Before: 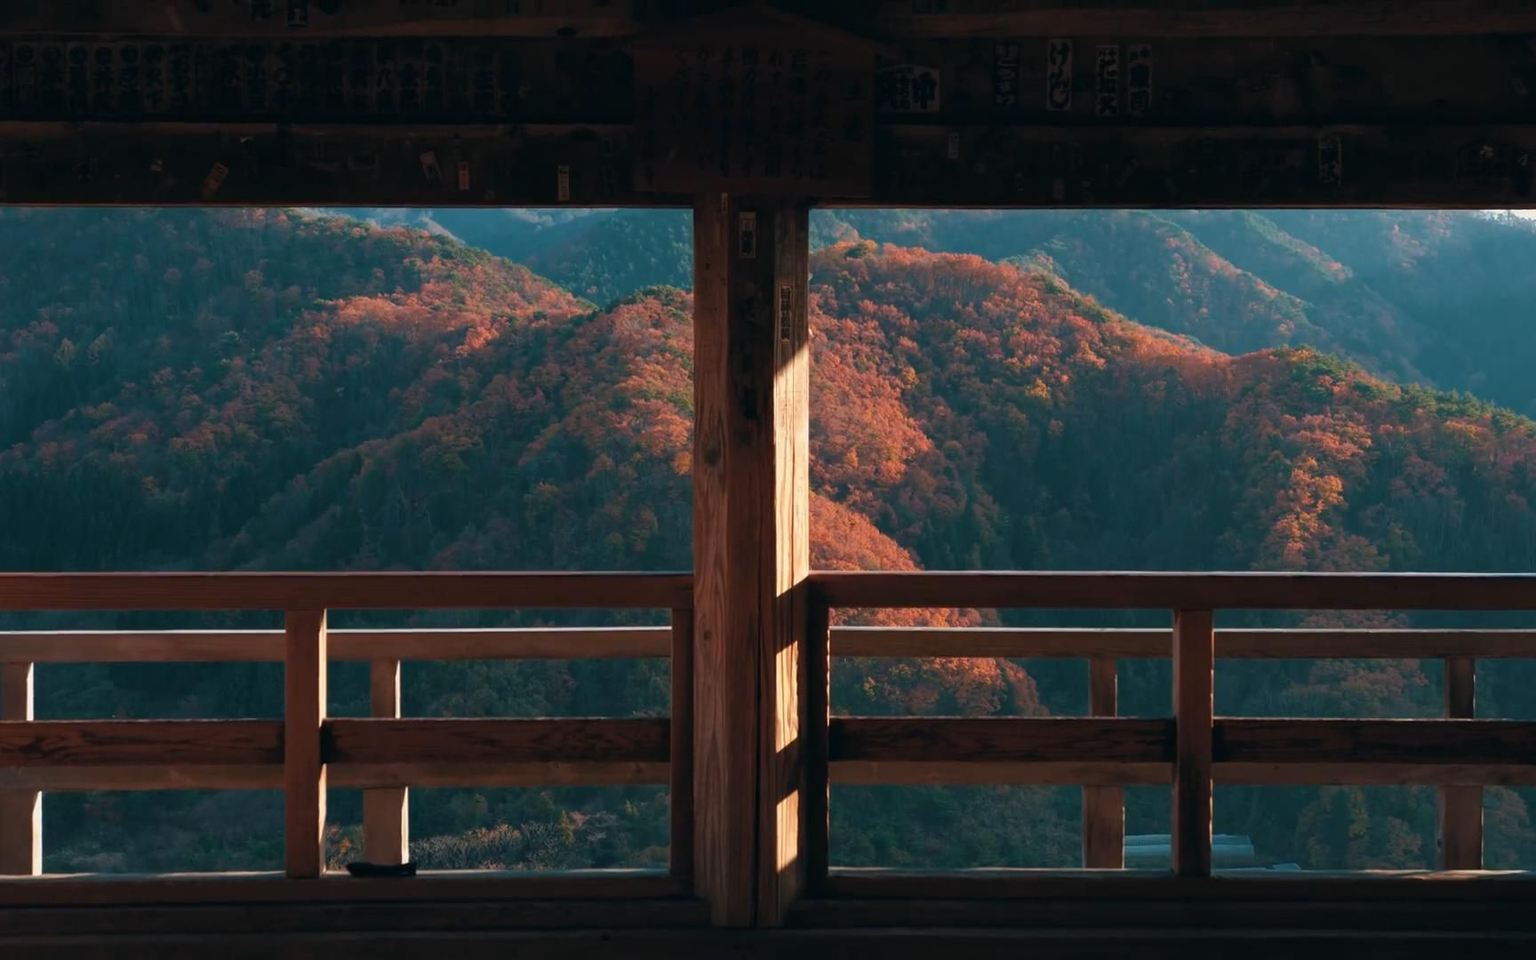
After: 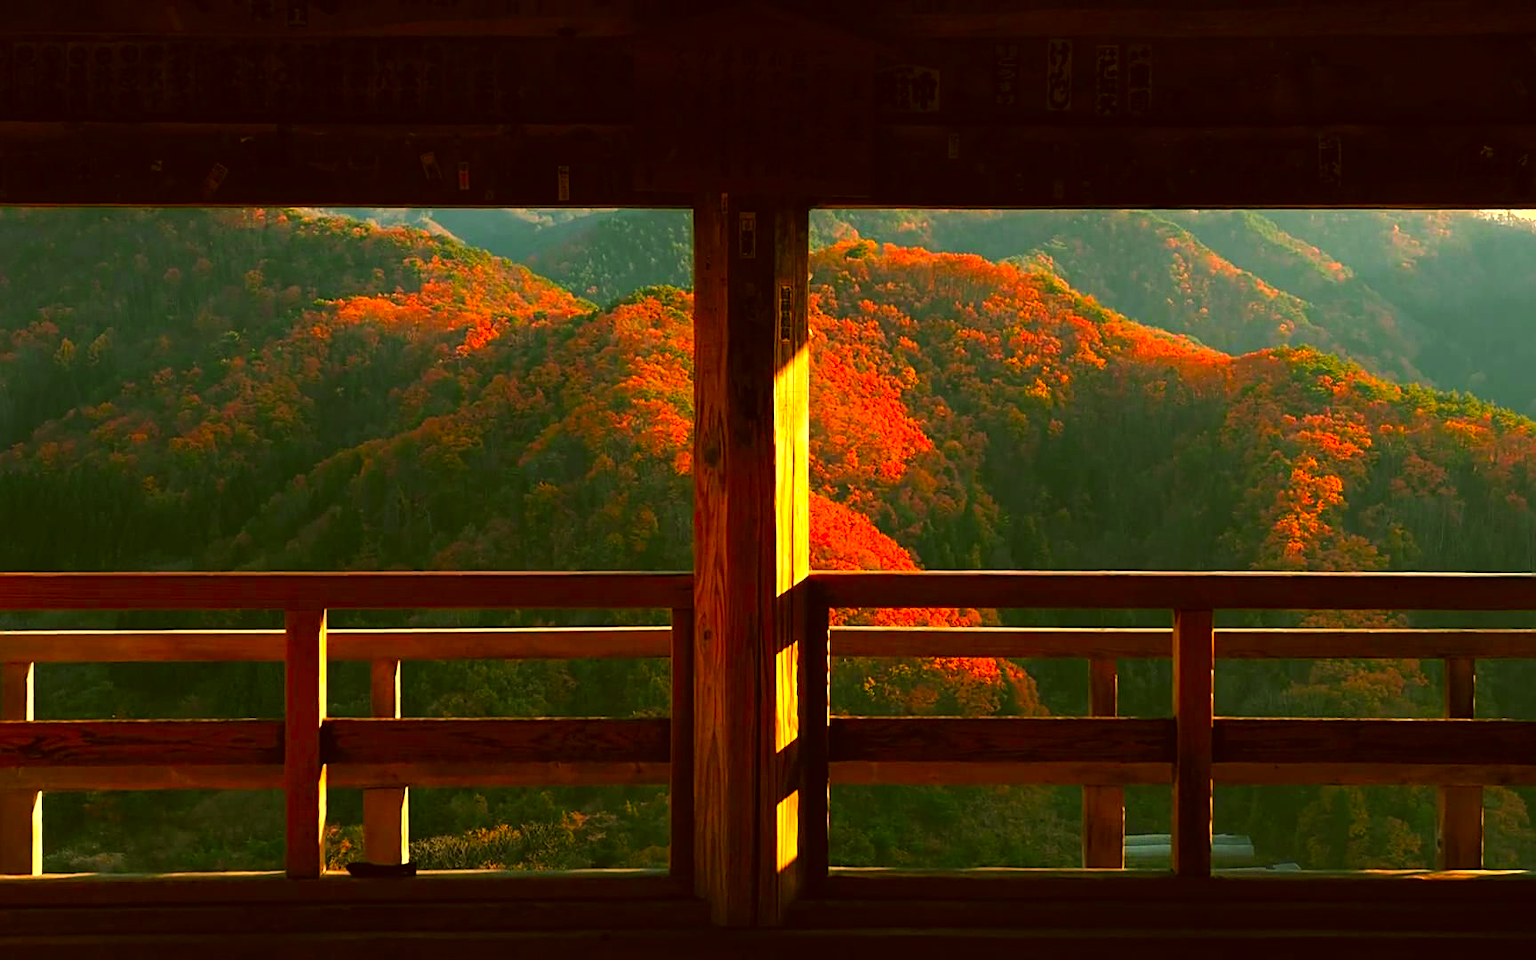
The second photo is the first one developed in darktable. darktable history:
color correction: highlights a* 10.41, highlights b* 30.61, shadows a* 2.77, shadows b* 17.83, saturation 1.74
sharpen: on, module defaults
tone equalizer: -8 EV -0.778 EV, -7 EV -0.694 EV, -6 EV -0.633 EV, -5 EV -0.375 EV, -3 EV 0.374 EV, -2 EV 0.6 EV, -1 EV 0.699 EV, +0 EV 0.769 EV, smoothing 1
exposure: compensate exposure bias true, compensate highlight preservation false
